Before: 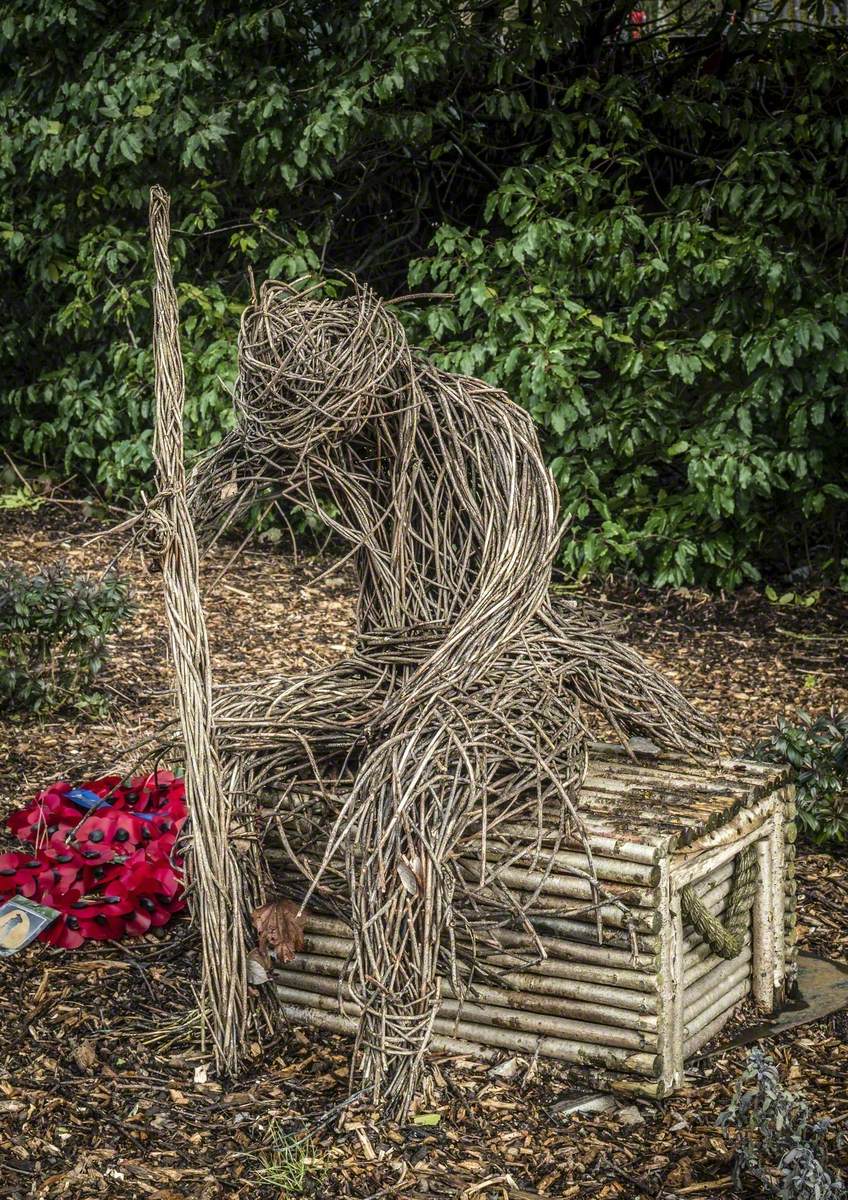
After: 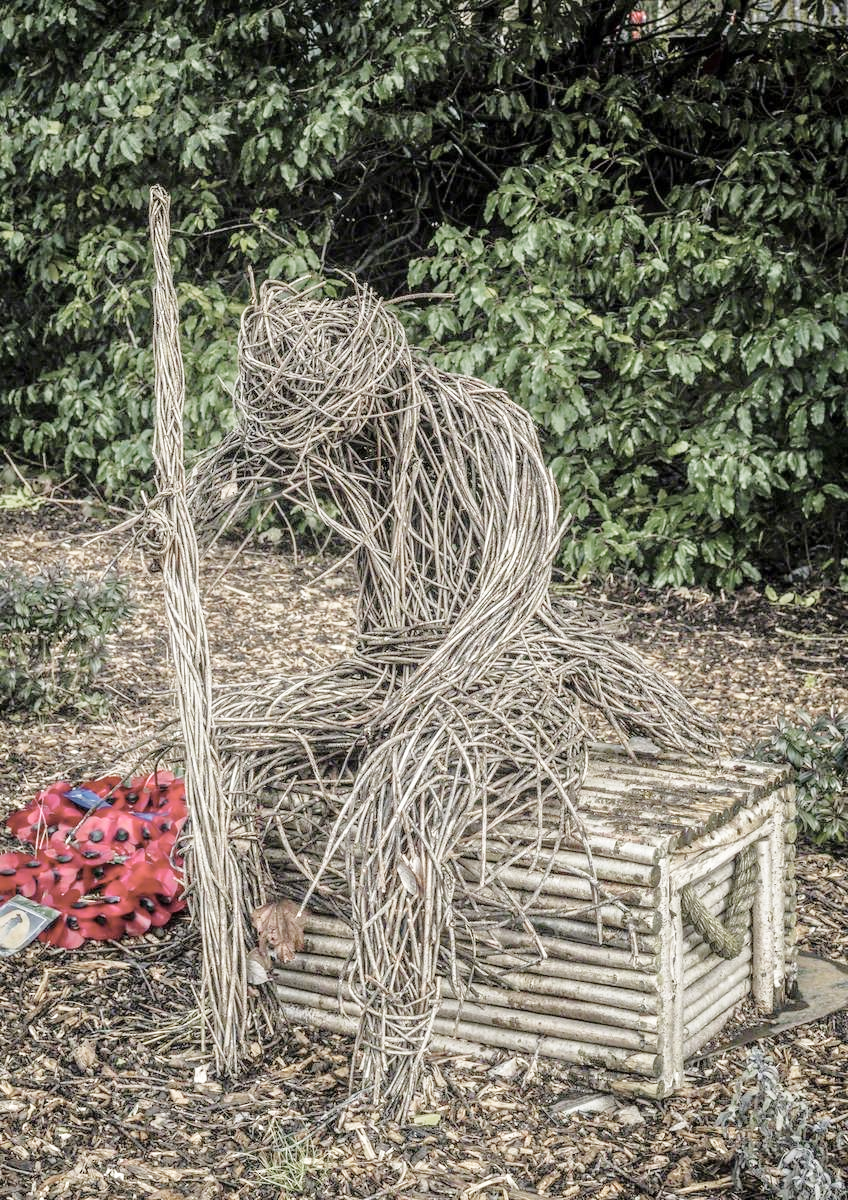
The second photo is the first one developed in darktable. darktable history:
tone equalizer: -7 EV 0.162 EV, -6 EV 0.566 EV, -5 EV 1.18 EV, -4 EV 1.29 EV, -3 EV 1.14 EV, -2 EV 0.6 EV, -1 EV 0.163 EV
base curve: curves: ch0 [(0, 0) (0.204, 0.334) (0.55, 0.733) (1, 1)], preserve colors none
color correction: highlights b* 0.03, saturation 0.574
color zones: curves: ch0 [(0, 0.558) (0.143, 0.548) (0.286, 0.447) (0.429, 0.259) (0.571, 0.5) (0.714, 0.5) (0.857, 0.593) (1, 0.558)]; ch1 [(0, 0.543) (0.01, 0.544) (0.12, 0.492) (0.248, 0.458) (0.5, 0.534) (0.748, 0.5) (0.99, 0.469) (1, 0.543)]; ch2 [(0, 0.507) (0.143, 0.522) (0.286, 0.505) (0.429, 0.5) (0.571, 0.5) (0.714, 0.5) (0.857, 0.5) (1, 0.507)]
